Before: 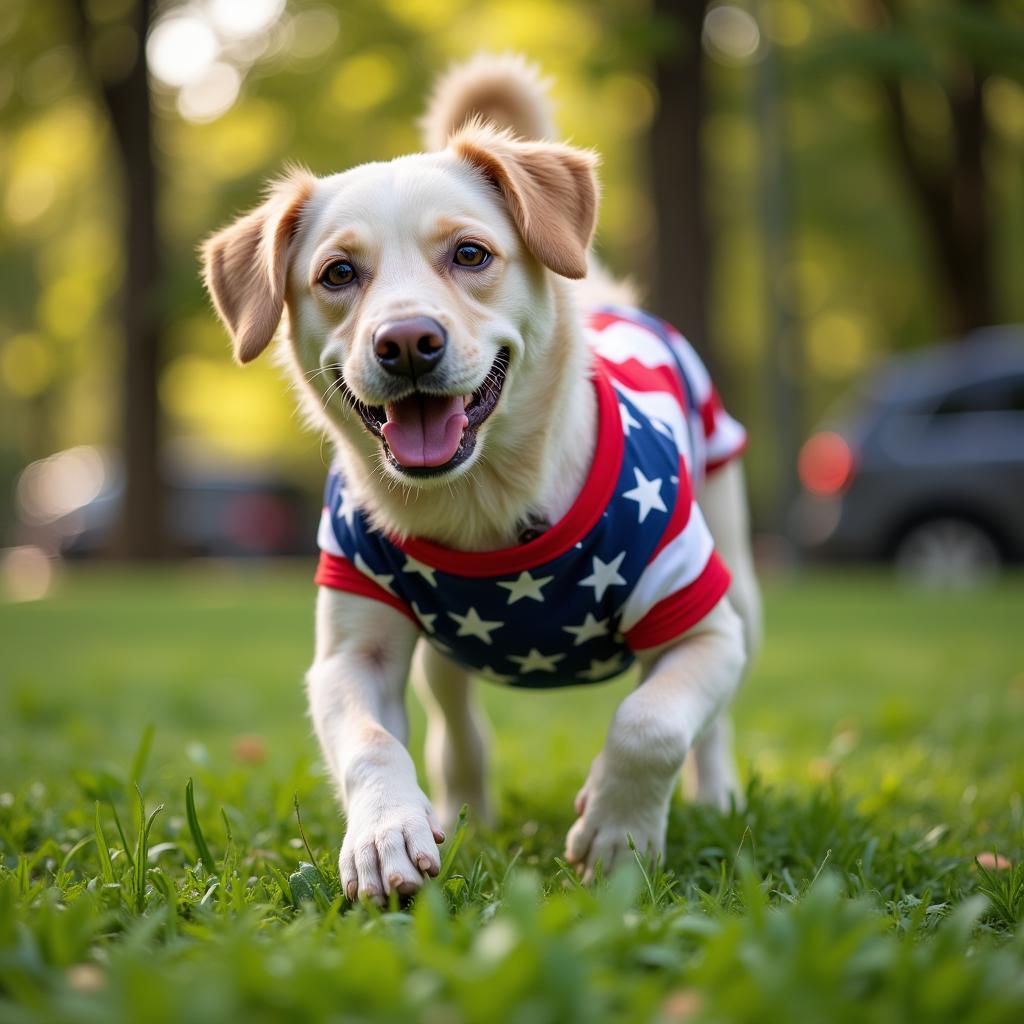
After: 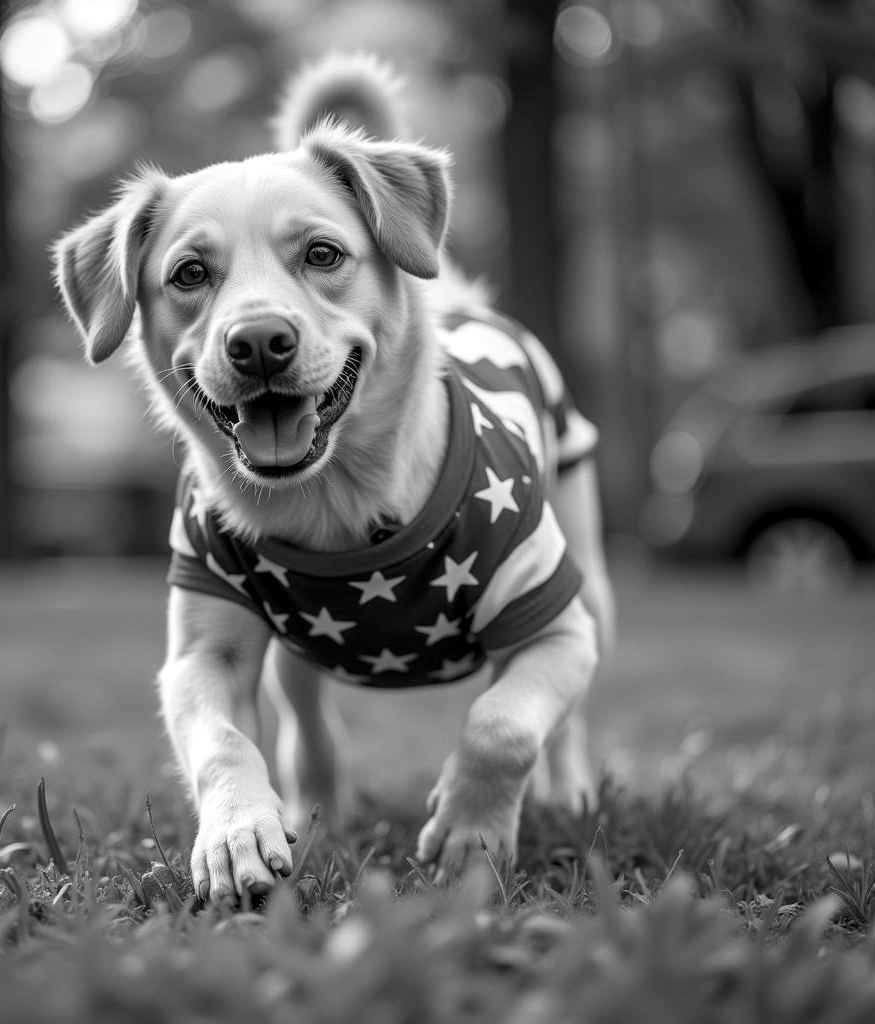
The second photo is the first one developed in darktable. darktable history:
color calibration: output gray [0.22, 0.42, 0.37, 0], illuminant as shot in camera, x 0.369, y 0.376, temperature 4328.76 K
local contrast: on, module defaults
crop and rotate: left 14.519%
